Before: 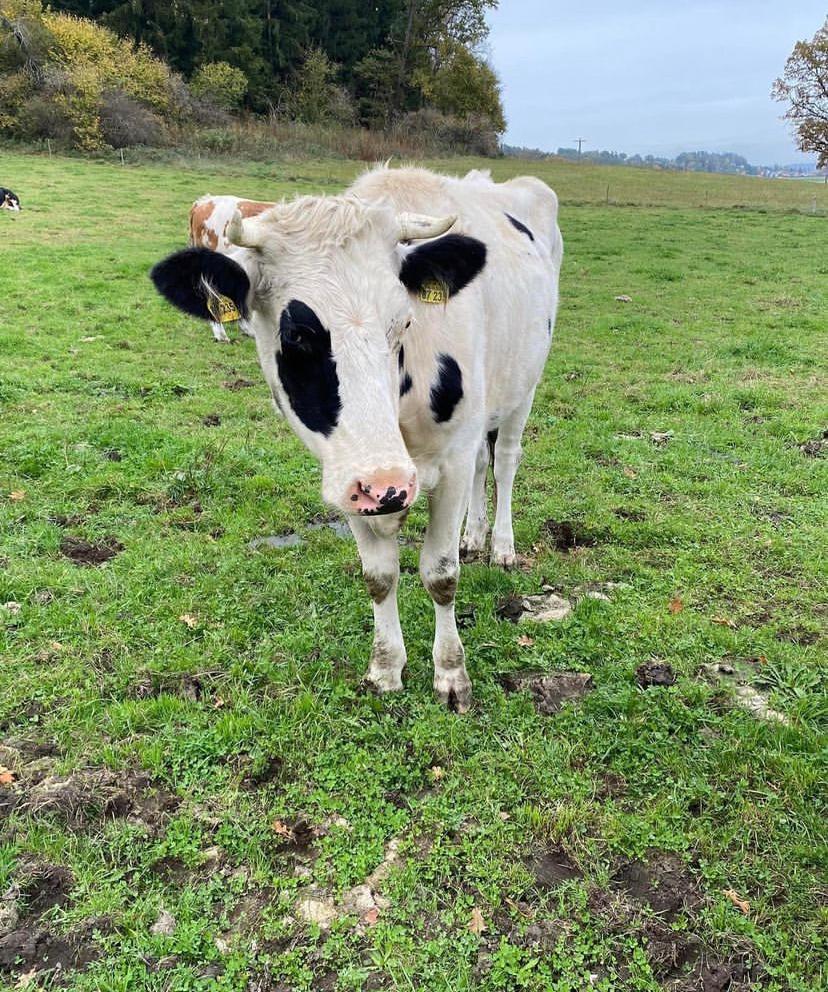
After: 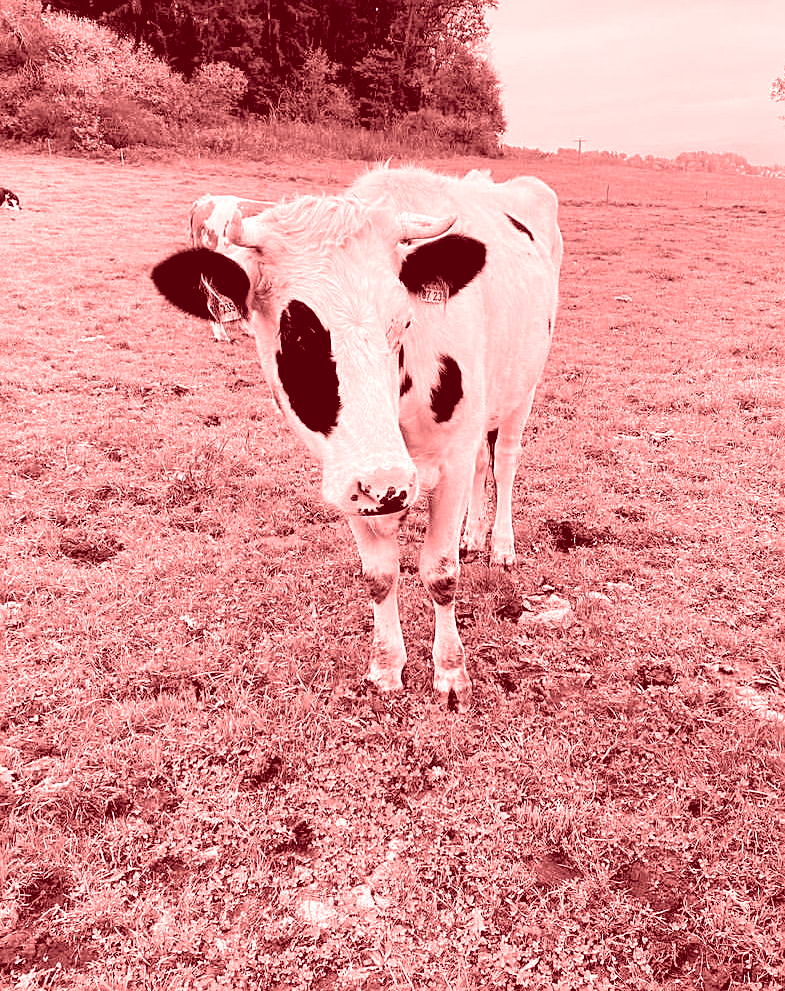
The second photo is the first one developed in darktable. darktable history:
contrast brightness saturation: contrast 0.05, brightness 0.06, saturation 0.01
exposure: black level correction 0.016, exposure -0.009 EV, compensate highlight preservation false
crop and rotate: right 5.167%
colorize: saturation 60%, source mix 100%
sharpen: on, module defaults
